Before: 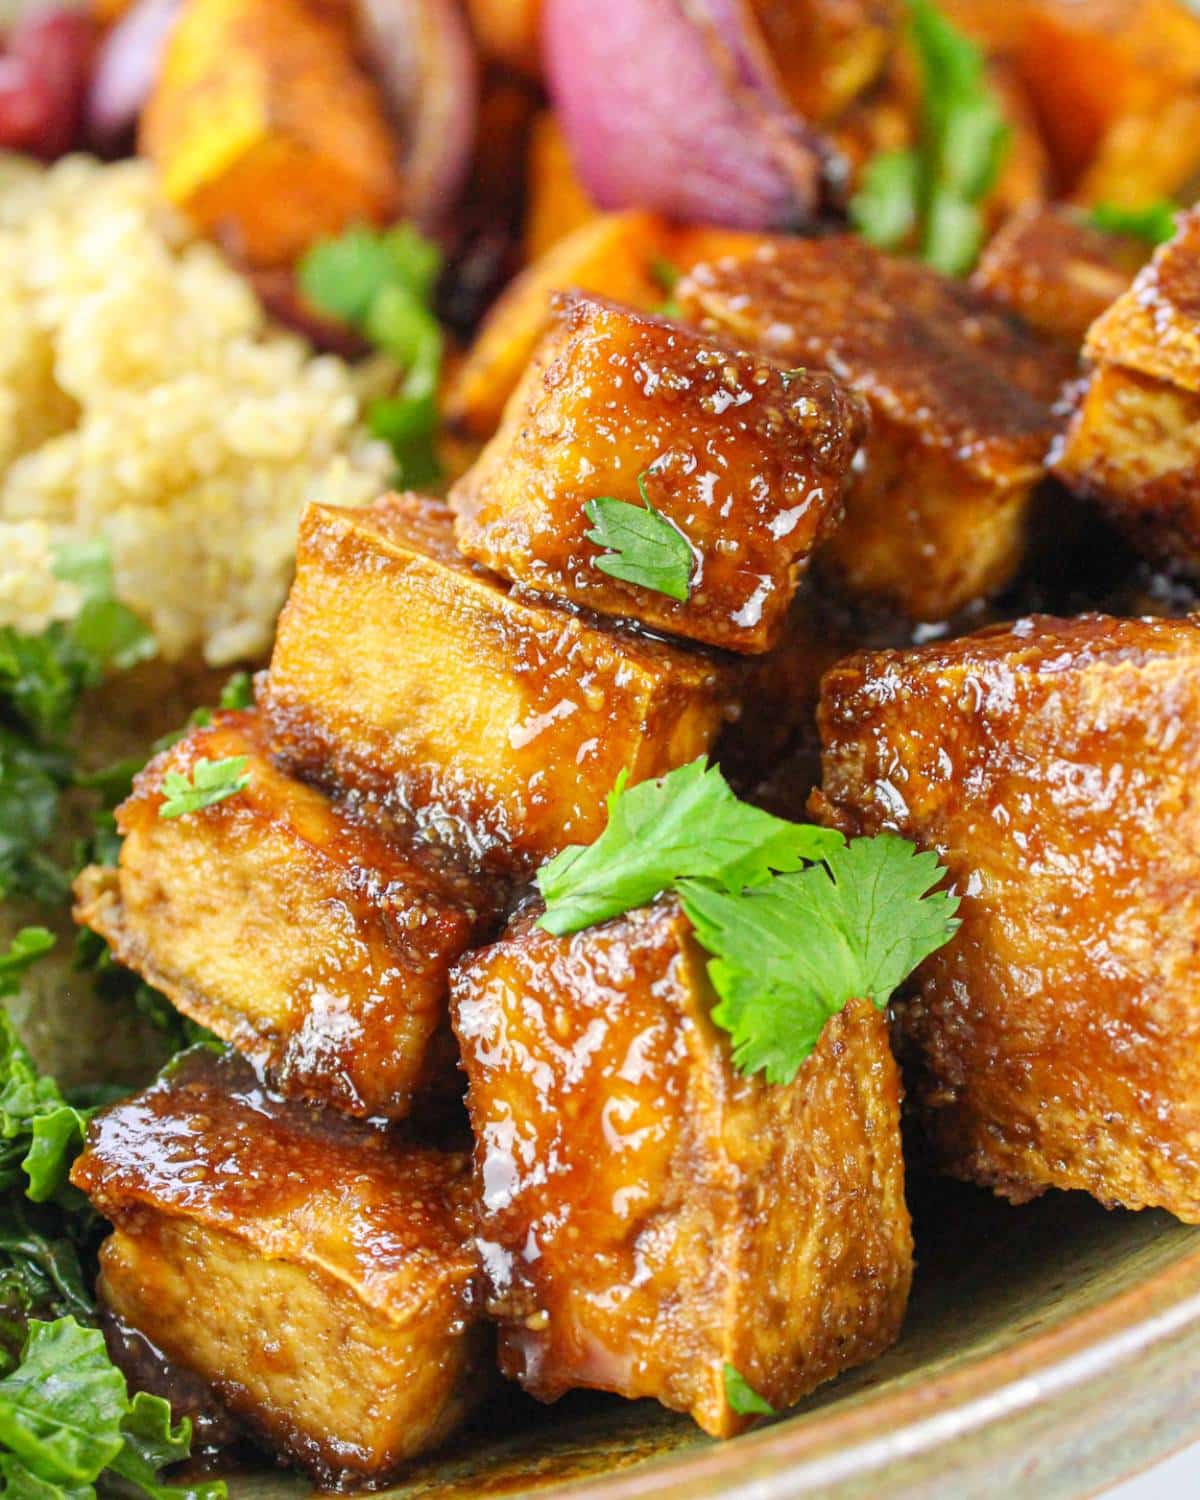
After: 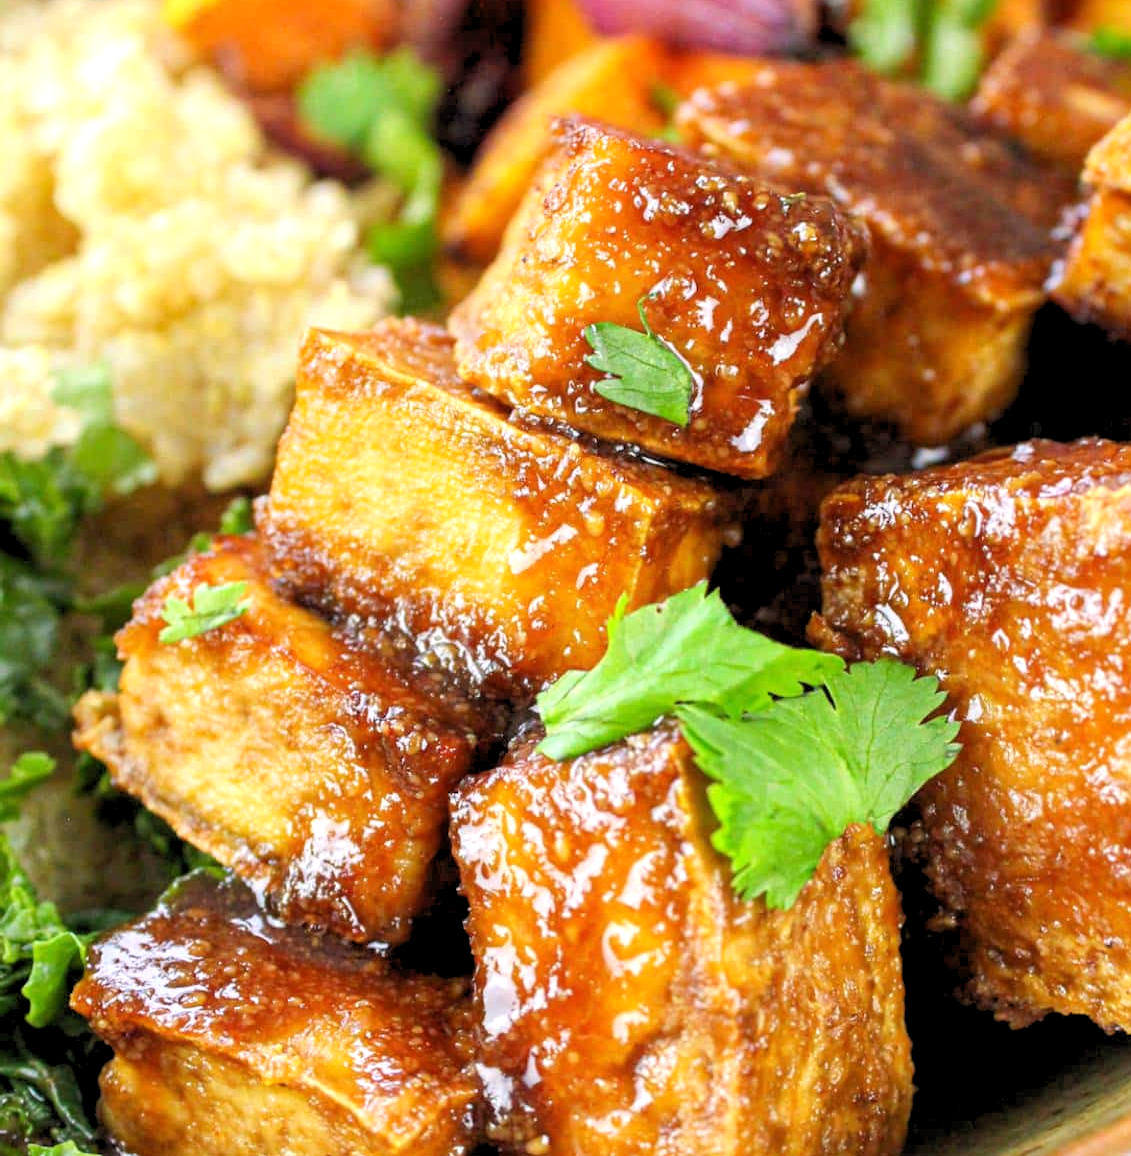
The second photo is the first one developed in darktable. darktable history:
white balance: red 1.009, blue 1.027
crop and rotate: angle 0.03°, top 11.643%, right 5.651%, bottom 11.189%
rgb levels: levels [[0.01, 0.419, 0.839], [0, 0.5, 1], [0, 0.5, 1]]
